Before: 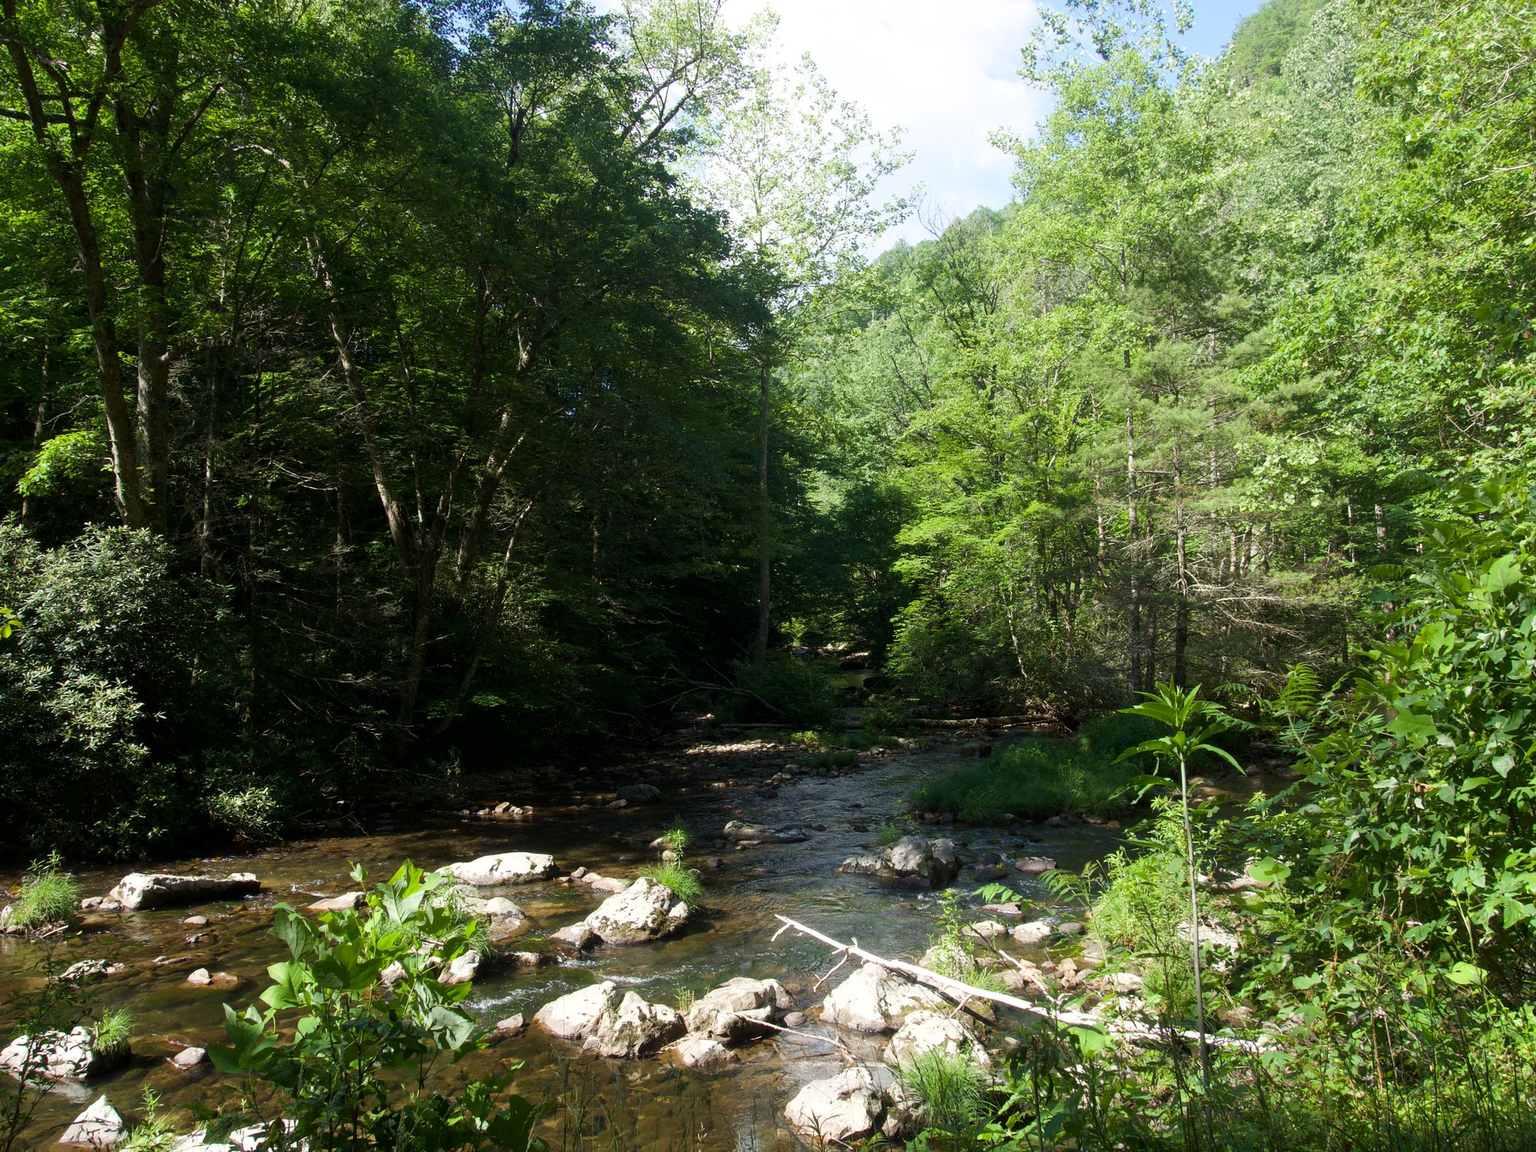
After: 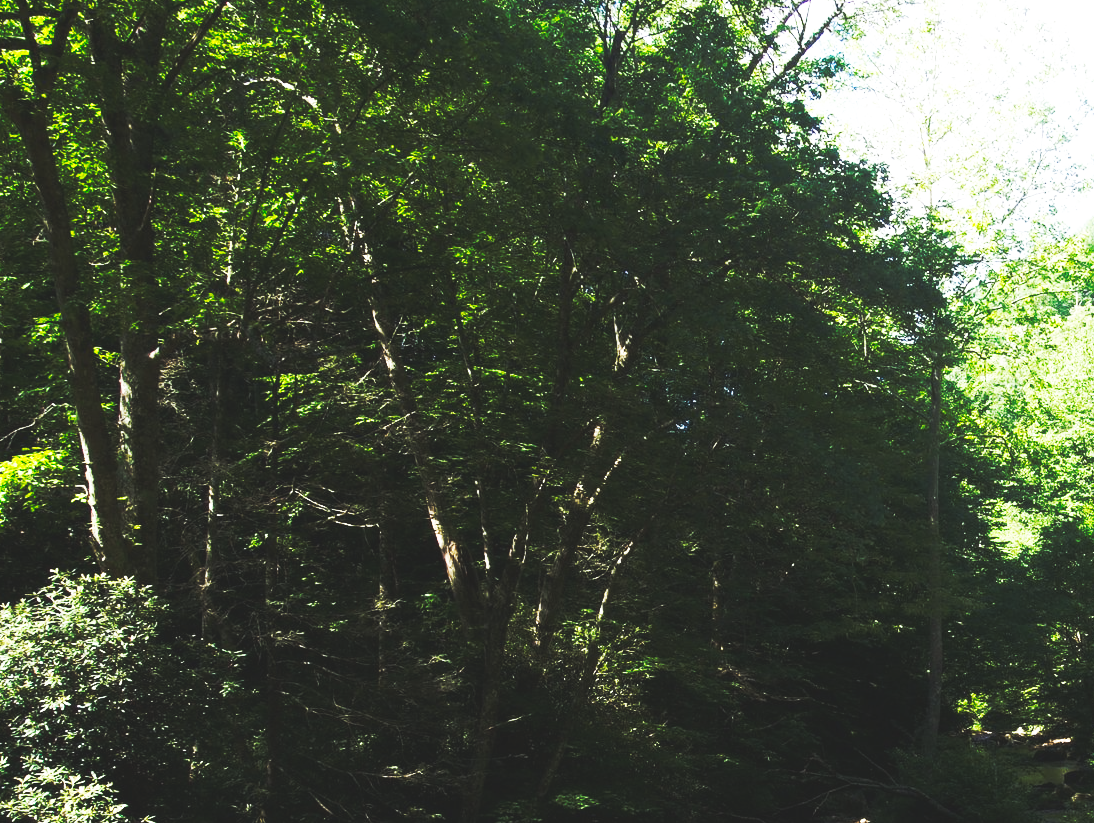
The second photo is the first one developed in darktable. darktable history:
base curve: curves: ch0 [(0, 0.015) (0.085, 0.116) (0.134, 0.298) (0.19, 0.545) (0.296, 0.764) (0.599, 0.982) (1, 1)], preserve colors none
crop and rotate: left 3.047%, top 7.509%, right 42.236%, bottom 37.598%
